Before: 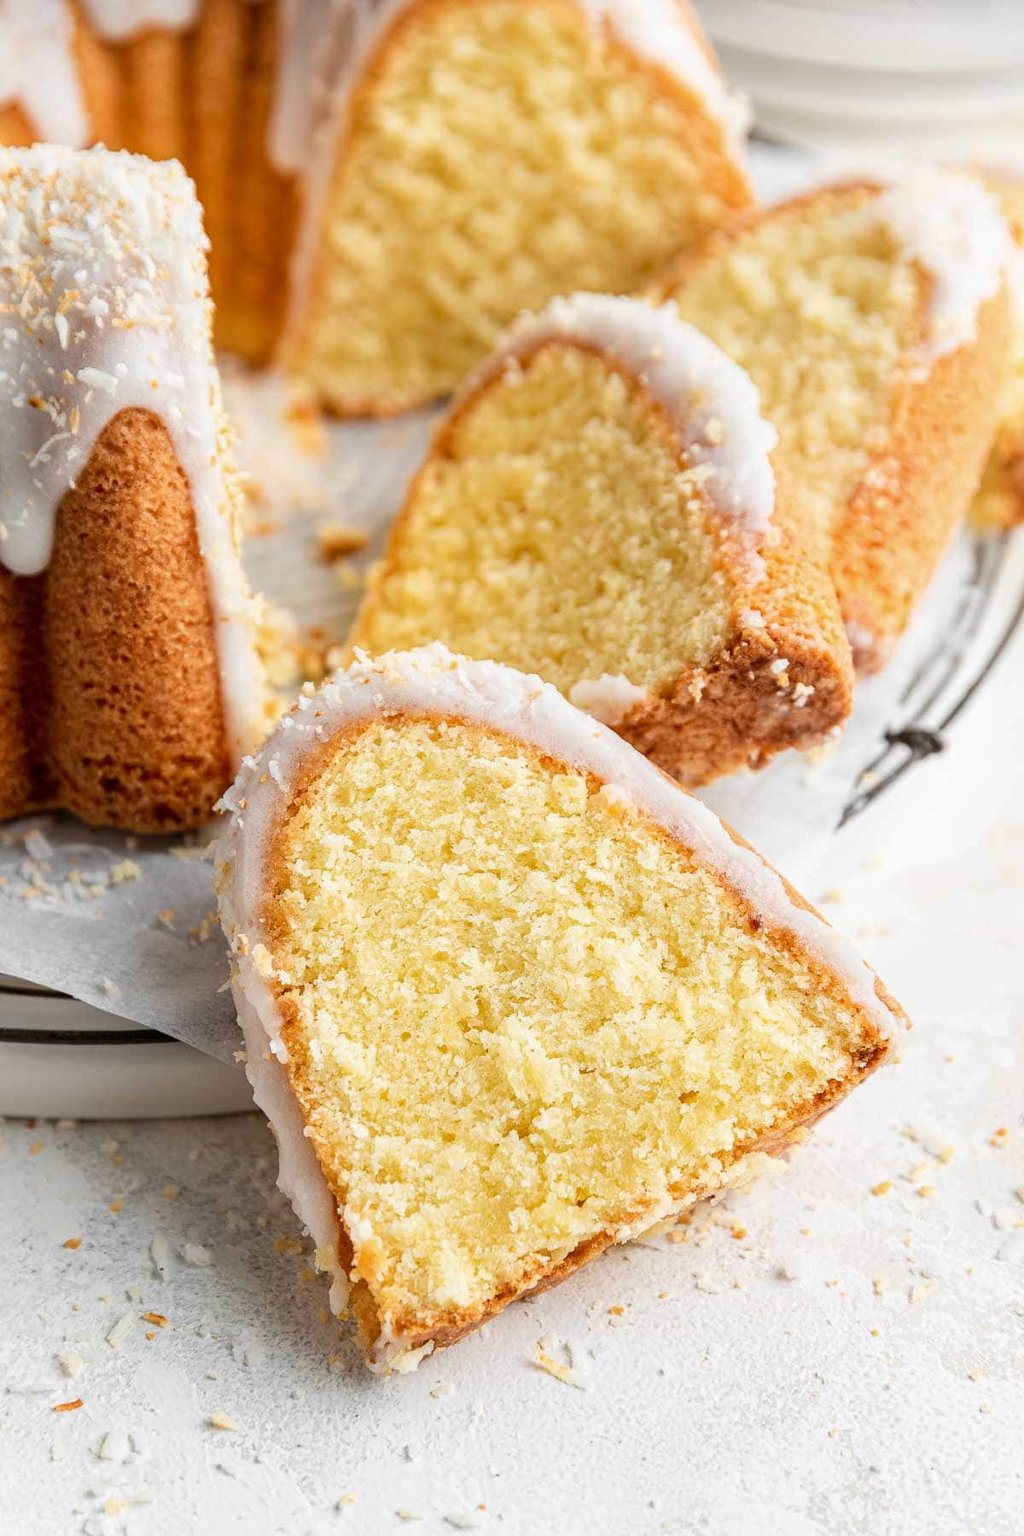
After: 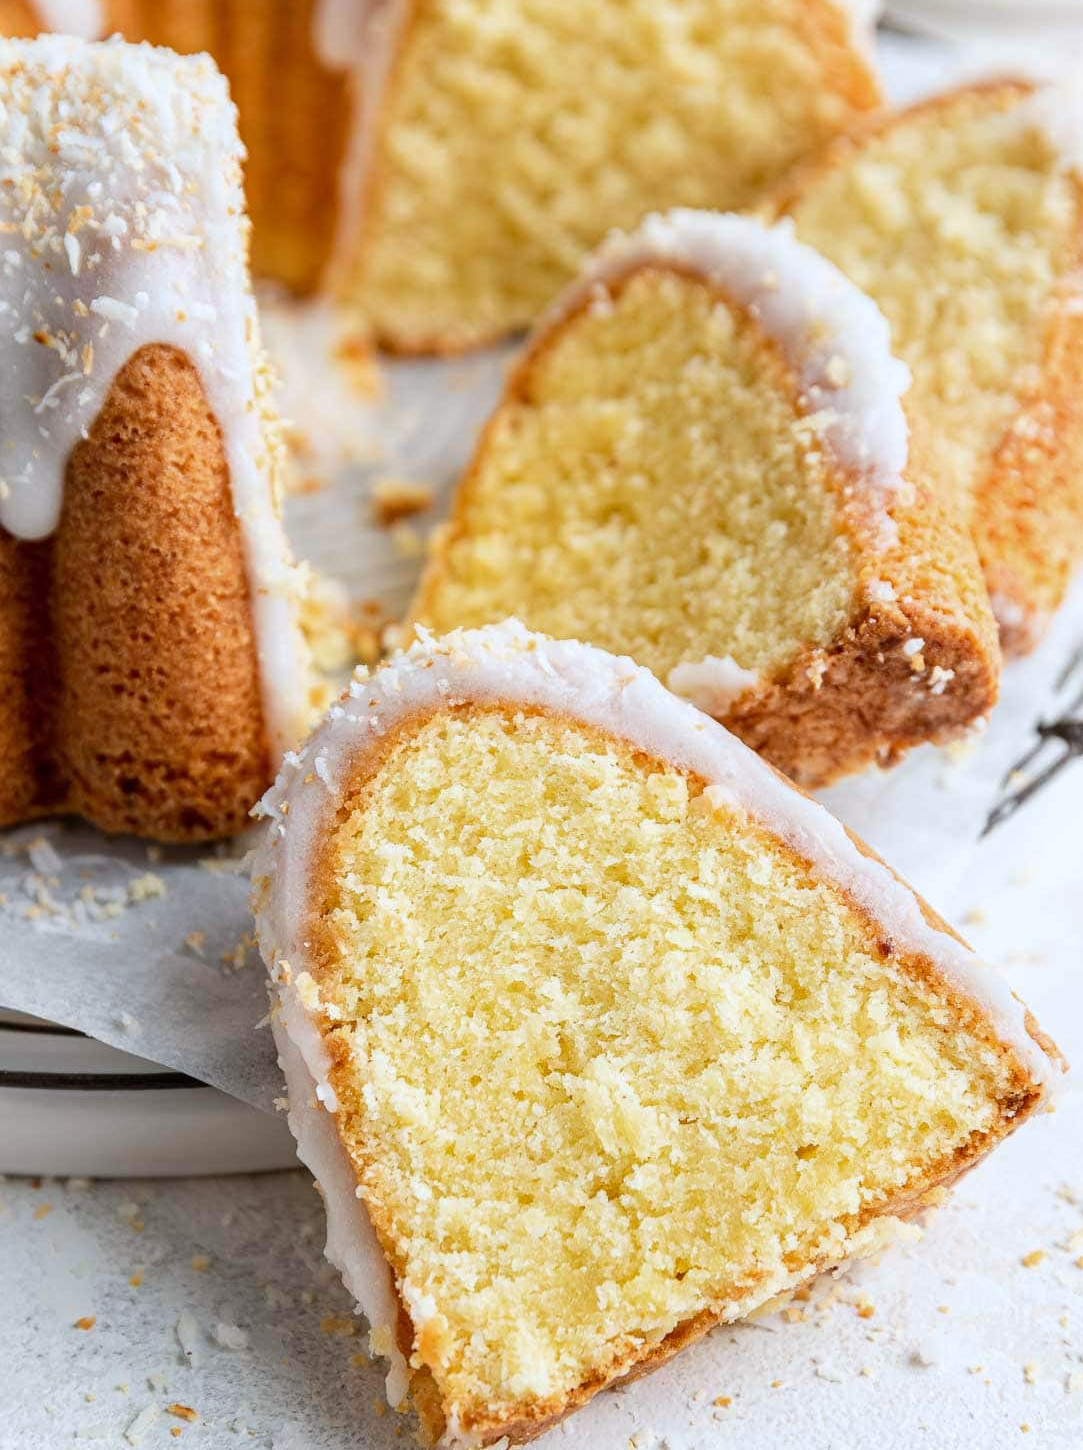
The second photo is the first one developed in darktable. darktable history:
crop: top 7.49%, right 9.717%, bottom 11.943%
white balance: red 0.967, blue 1.049
